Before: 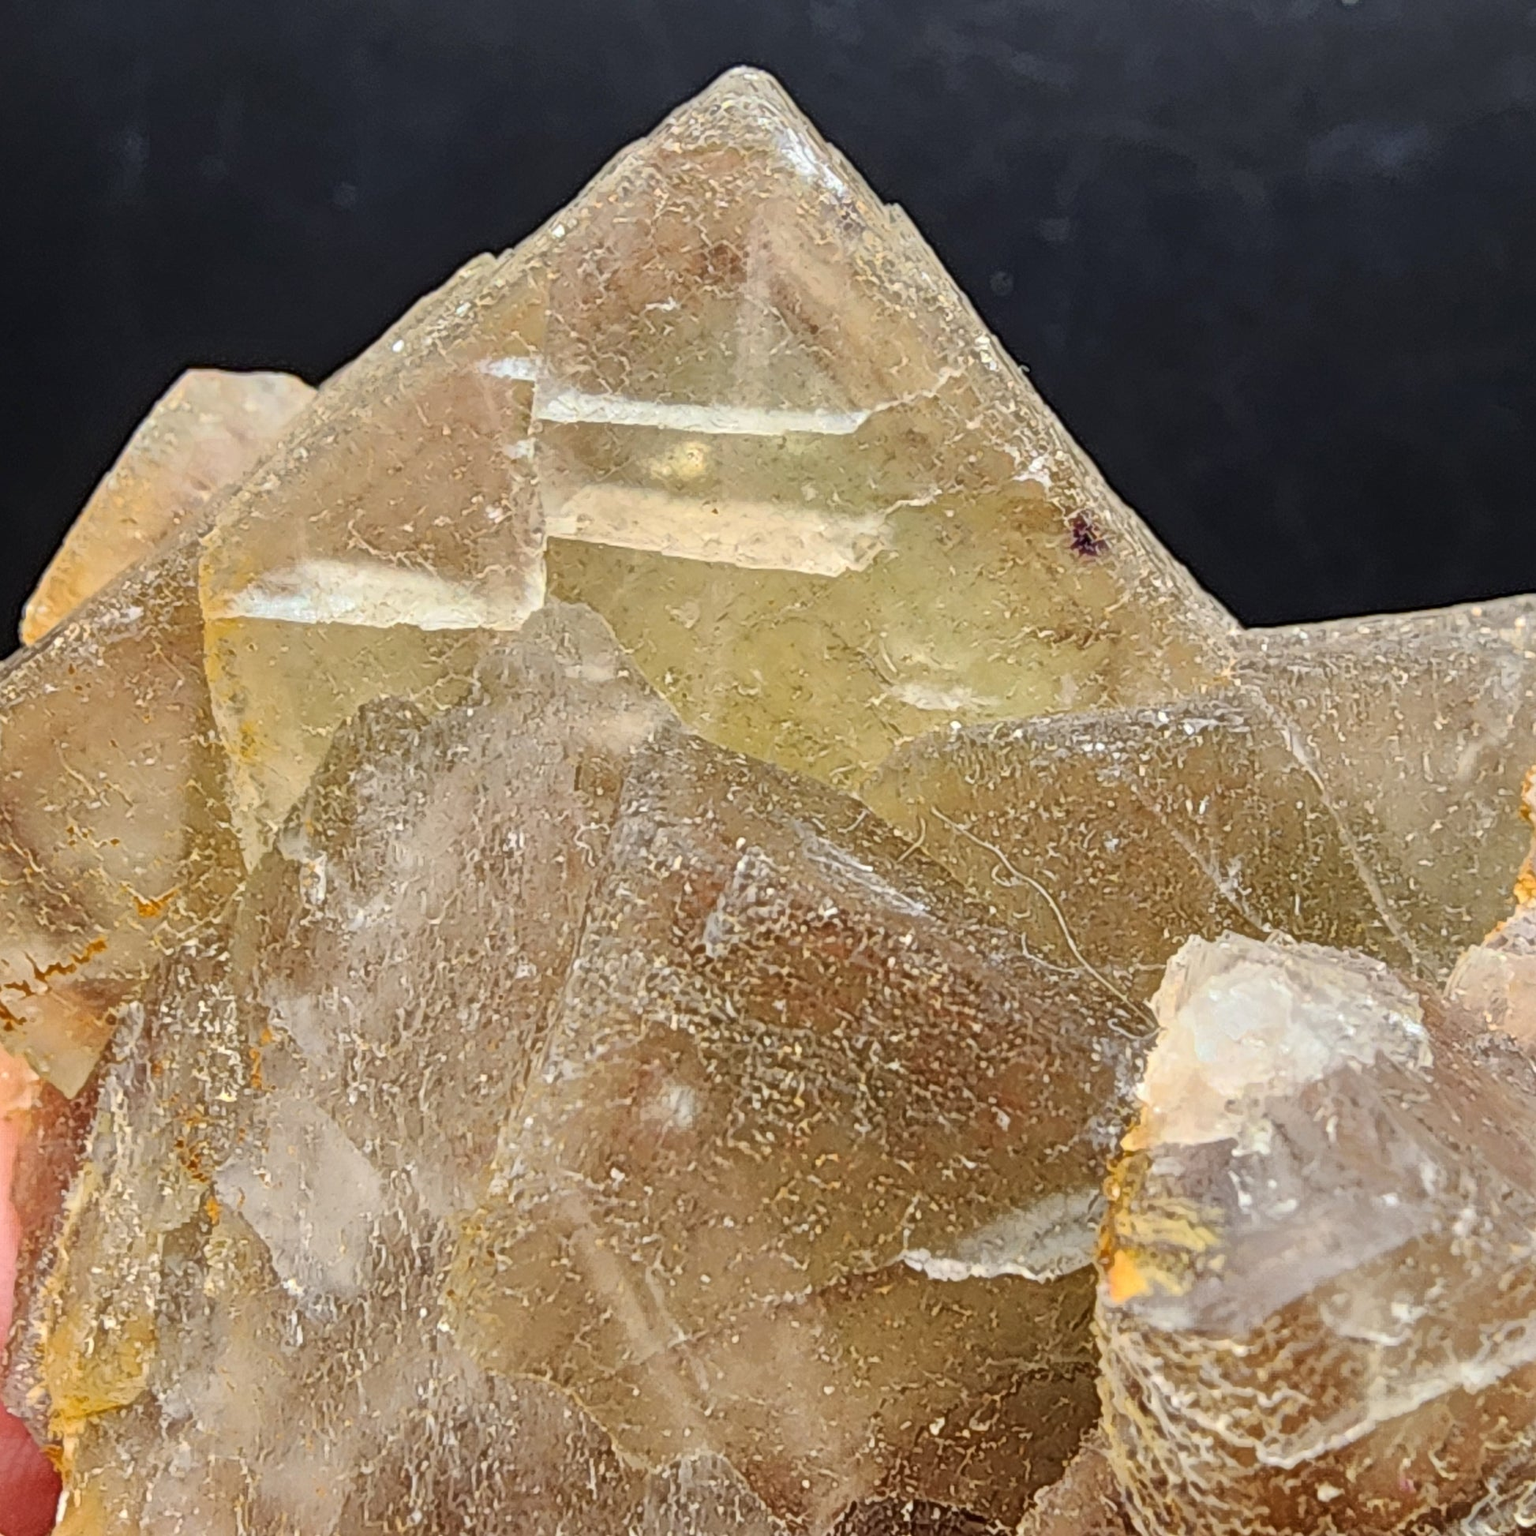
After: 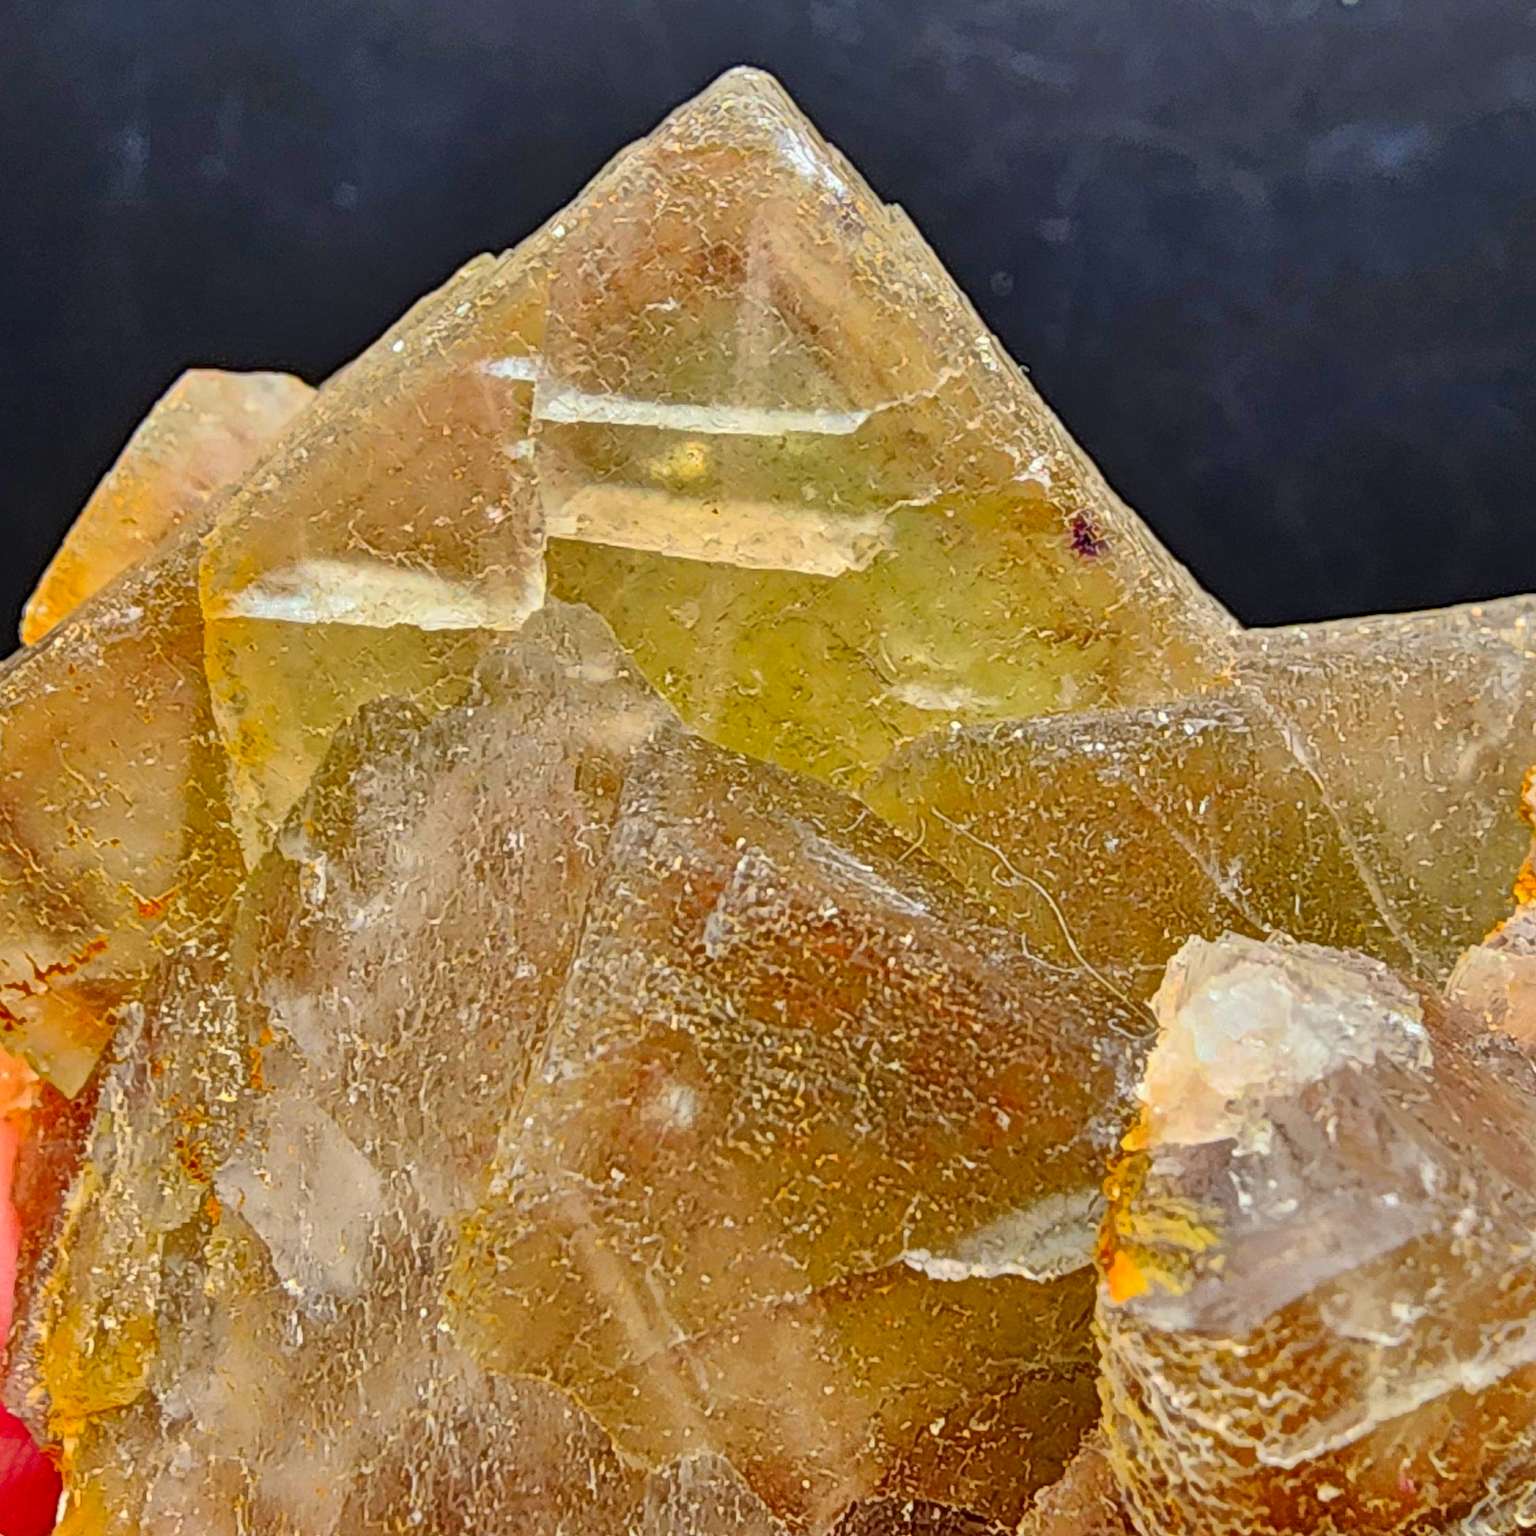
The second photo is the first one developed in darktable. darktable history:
vibrance: vibrance 75%
shadows and highlights: soften with gaussian
contrast brightness saturation: saturation 0.5
